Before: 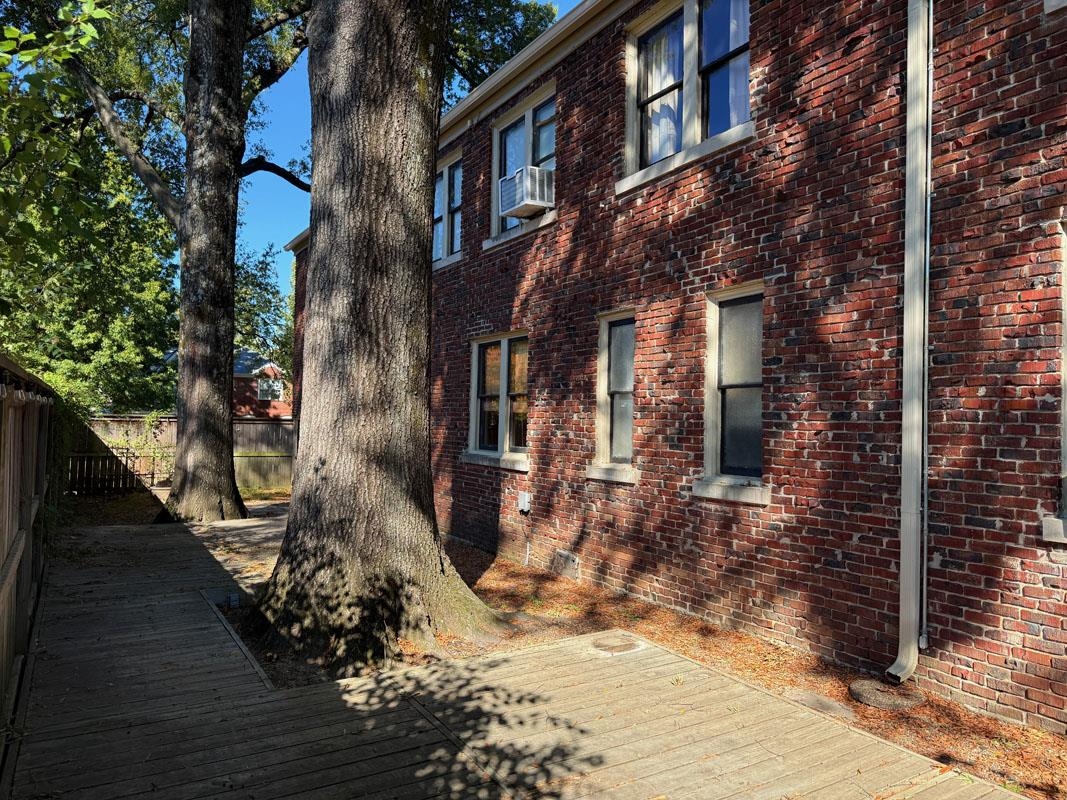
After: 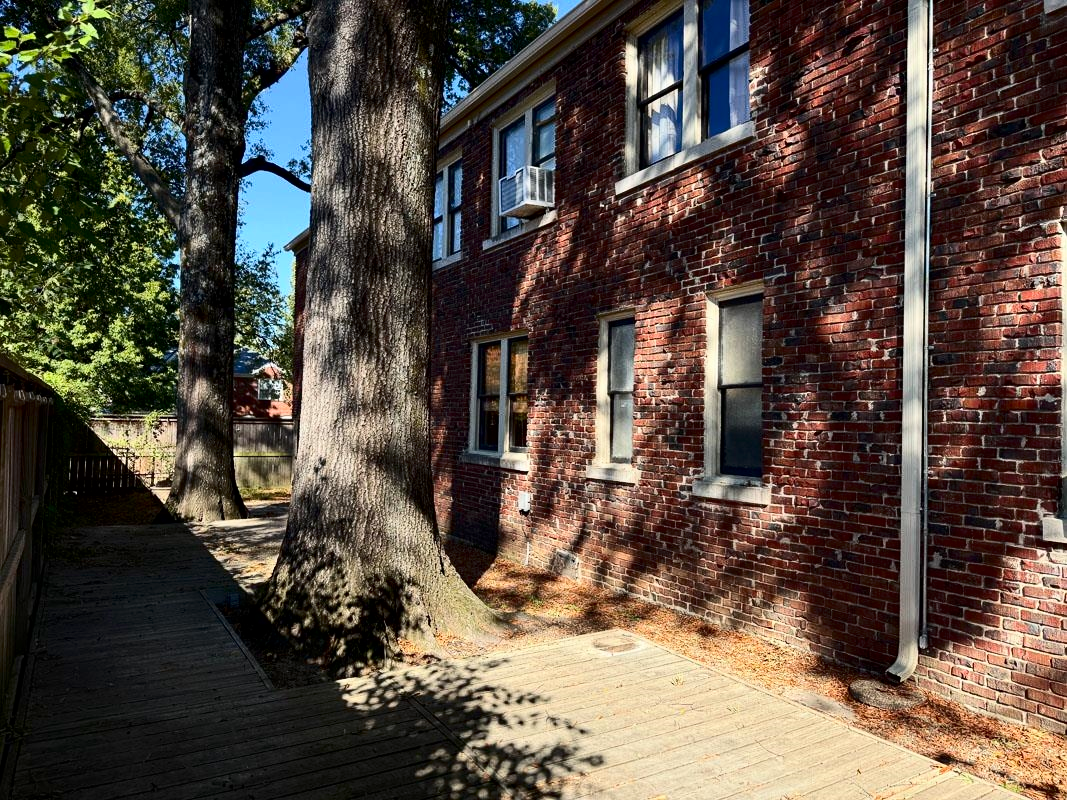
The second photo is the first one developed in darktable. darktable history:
contrast brightness saturation: contrast 0.279
tone equalizer: on, module defaults
